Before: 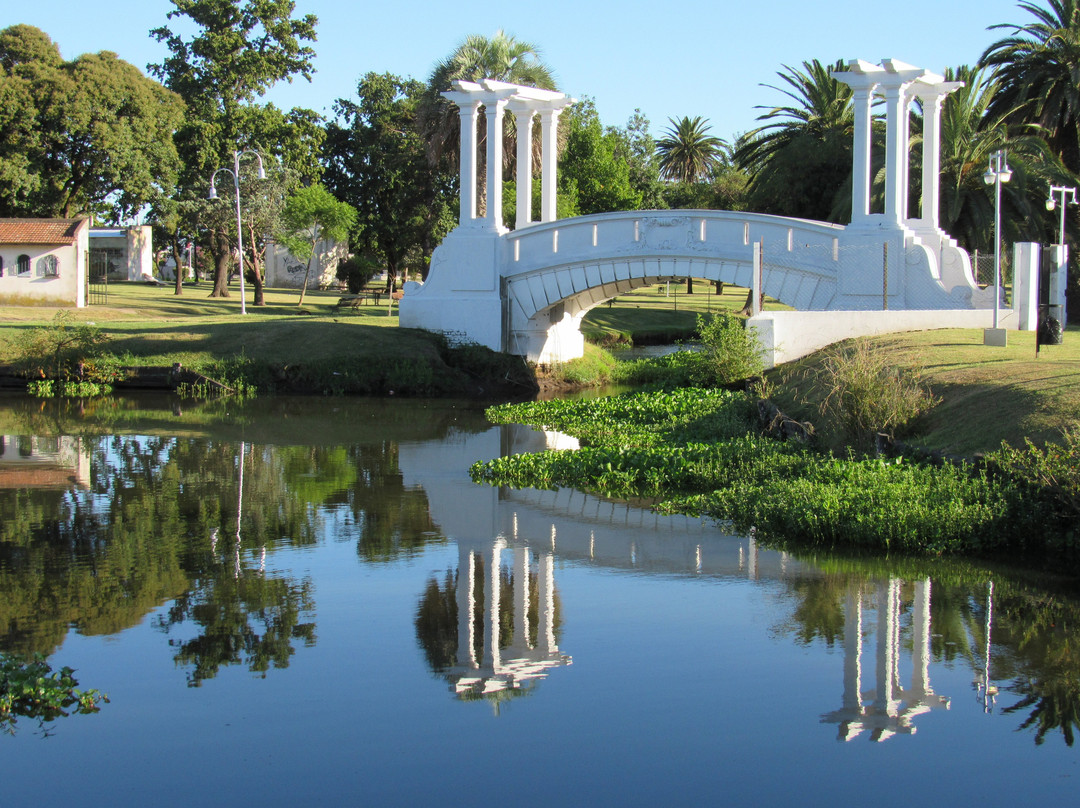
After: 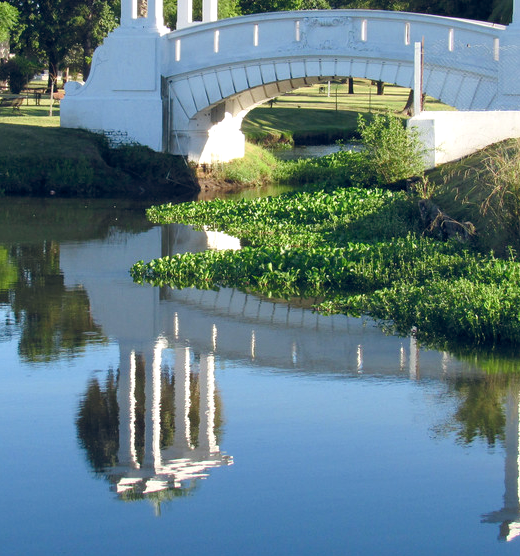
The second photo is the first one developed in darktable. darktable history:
exposure: exposure 0.298 EV, compensate highlight preservation false
crop: left 31.414%, top 24.817%, right 20.403%, bottom 6.338%
color balance rgb: global offset › chroma 0.143%, global offset › hue 253.79°, linear chroma grading › shadows -8.434%, linear chroma grading › global chroma 9.659%, perceptual saturation grading › global saturation 0.042%, perceptual saturation grading › highlights -25.9%, perceptual saturation grading › shadows 29.628%
